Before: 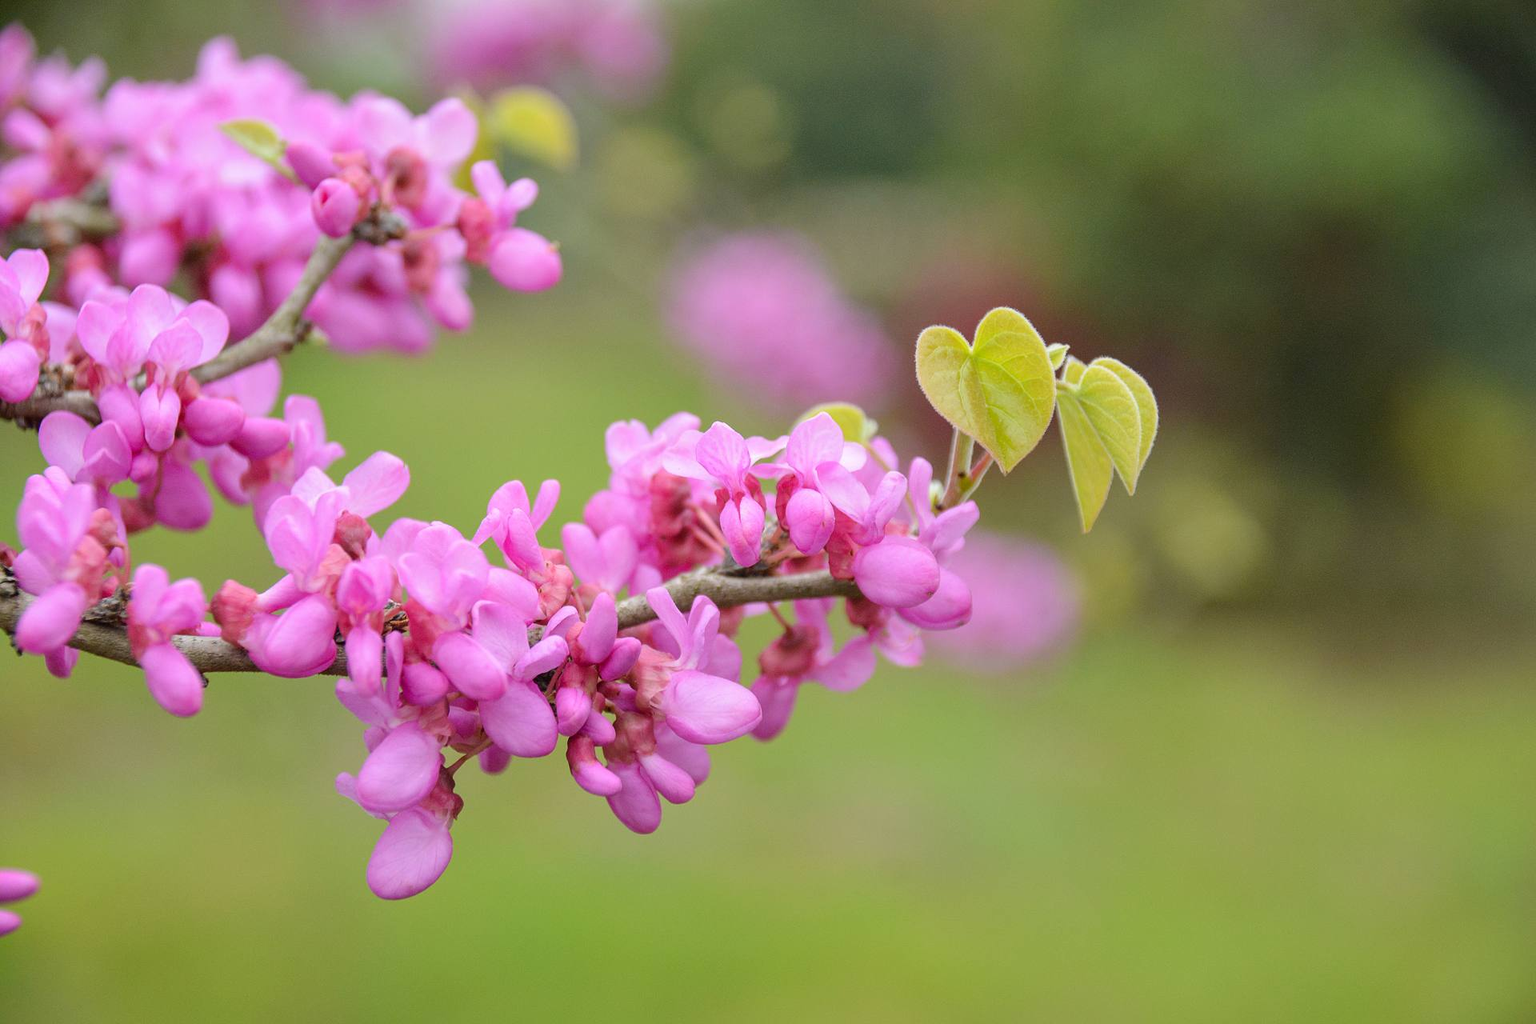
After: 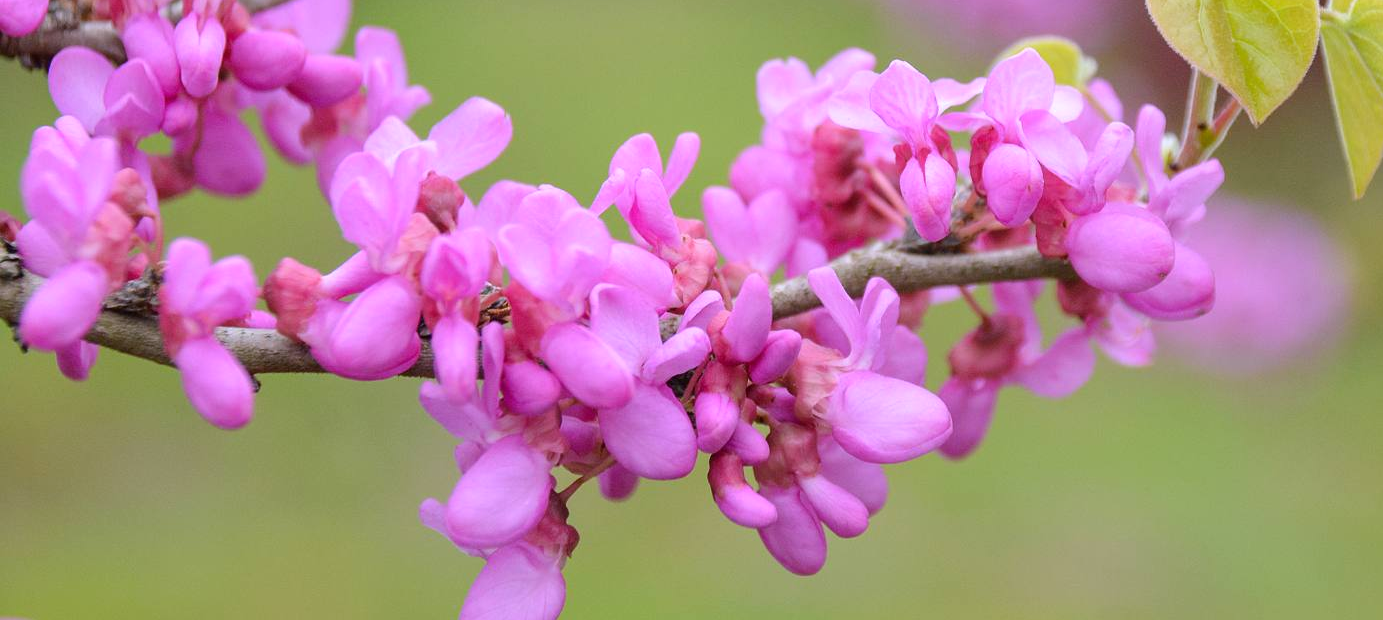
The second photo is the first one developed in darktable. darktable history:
white balance: red 1.004, blue 1.096
crop: top 36.498%, right 27.964%, bottom 14.995%
